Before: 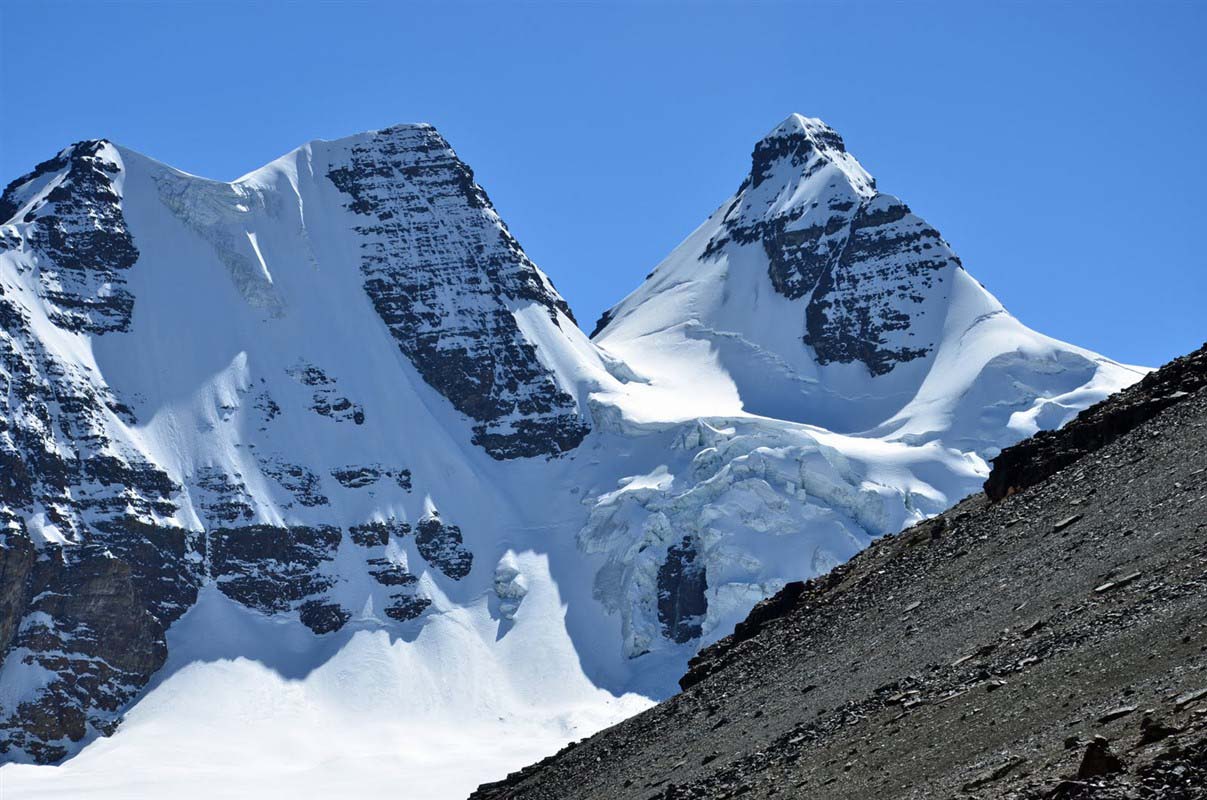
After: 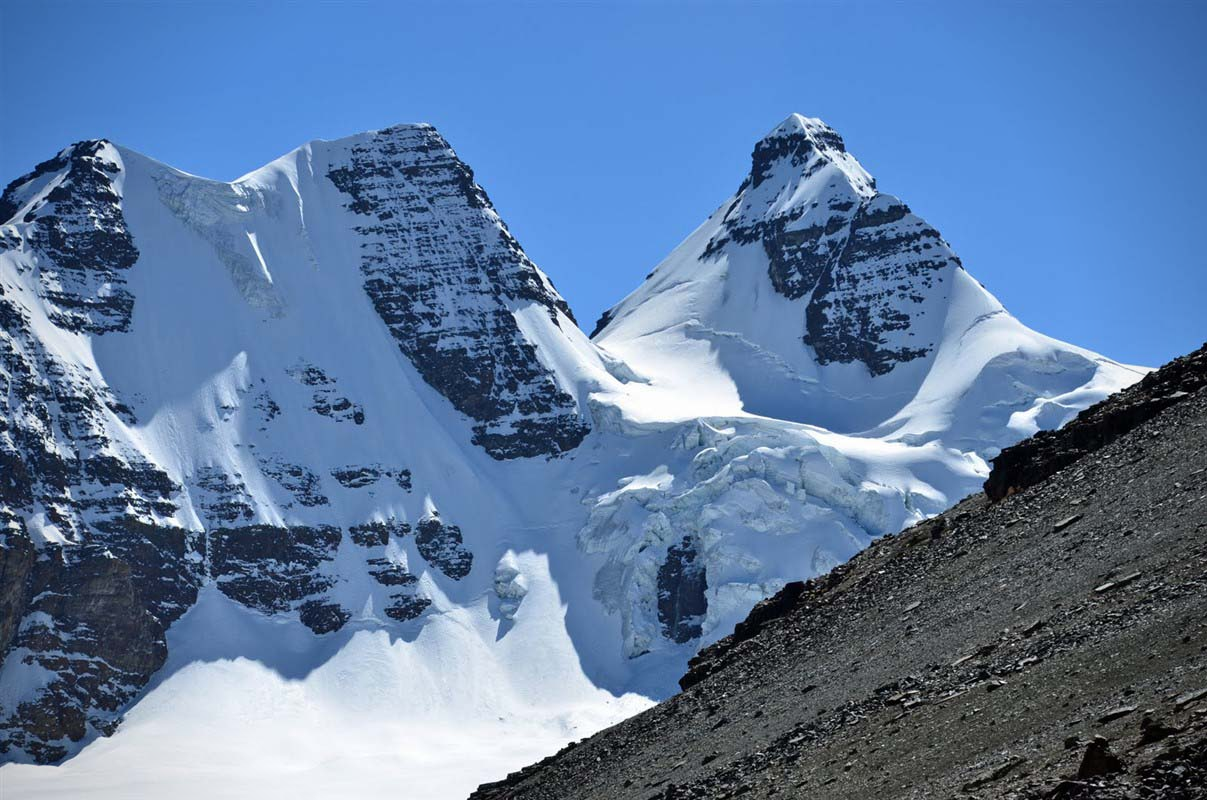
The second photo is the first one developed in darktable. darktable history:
base curve: preserve colors none
vignetting: saturation 0.003
